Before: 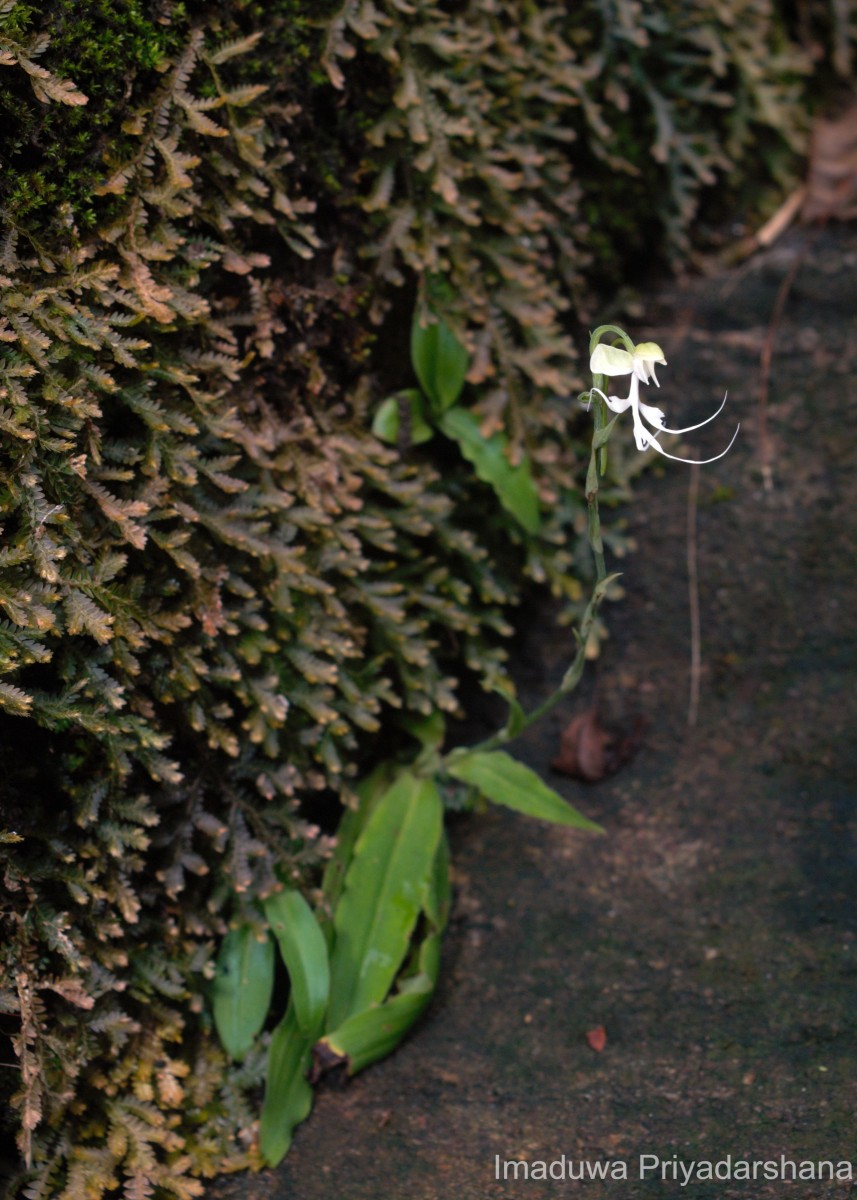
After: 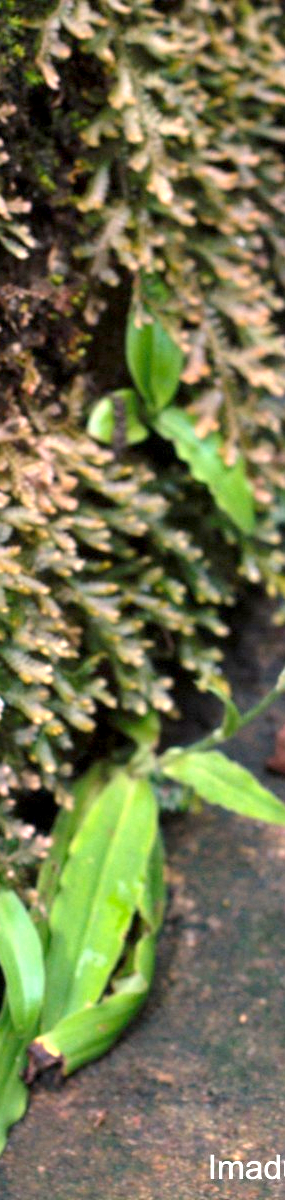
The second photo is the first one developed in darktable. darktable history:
crop: left 33.36%, right 33.36%
exposure: black level correction 0.001, exposure 2 EV, compensate highlight preservation false
